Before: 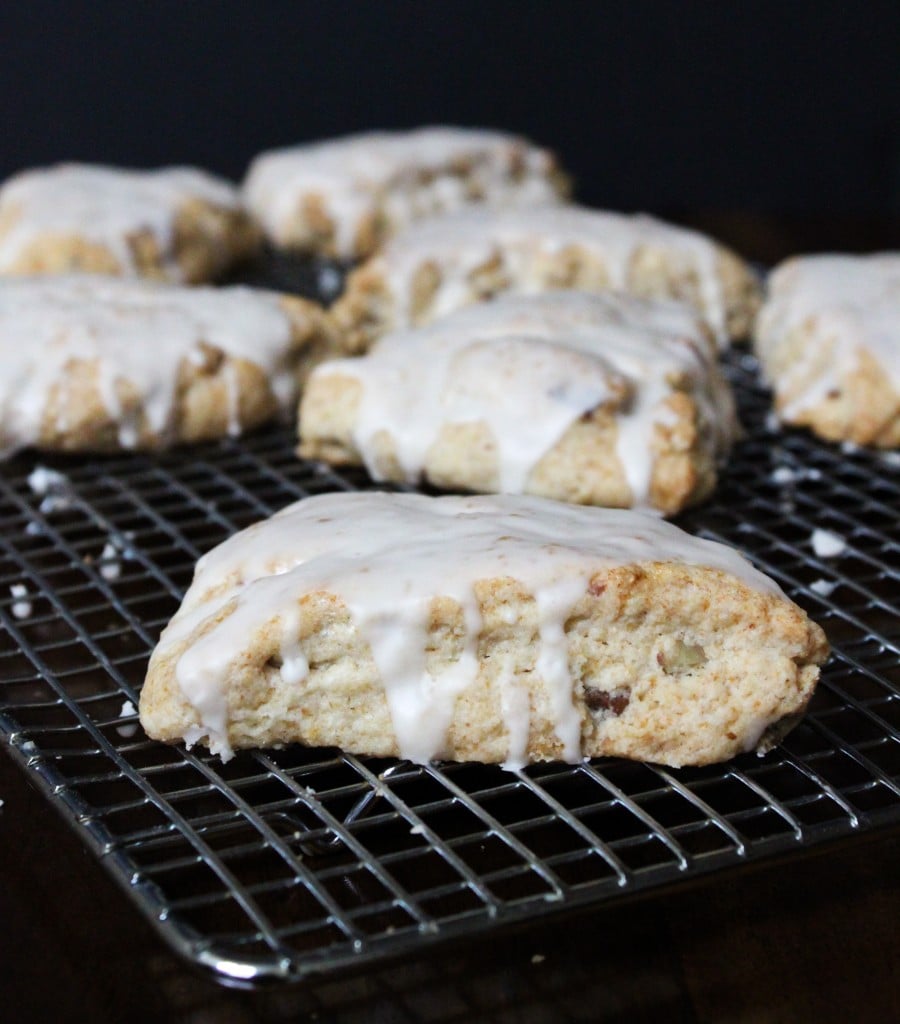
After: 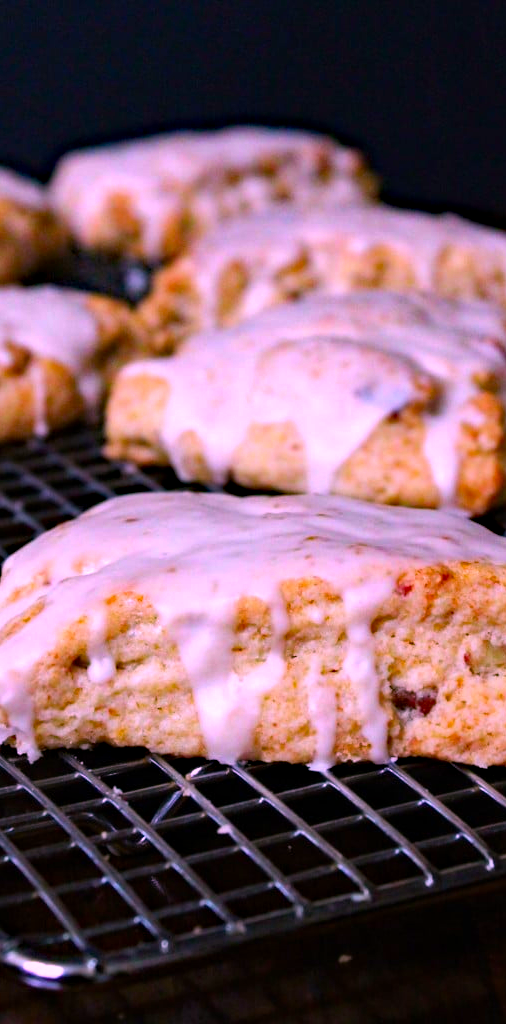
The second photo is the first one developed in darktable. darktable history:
color correction: highlights a* 19.5, highlights b* -11.53, saturation 1.69
haze removal: strength 0.42, compatibility mode true, adaptive false
crop: left 21.496%, right 22.254%
